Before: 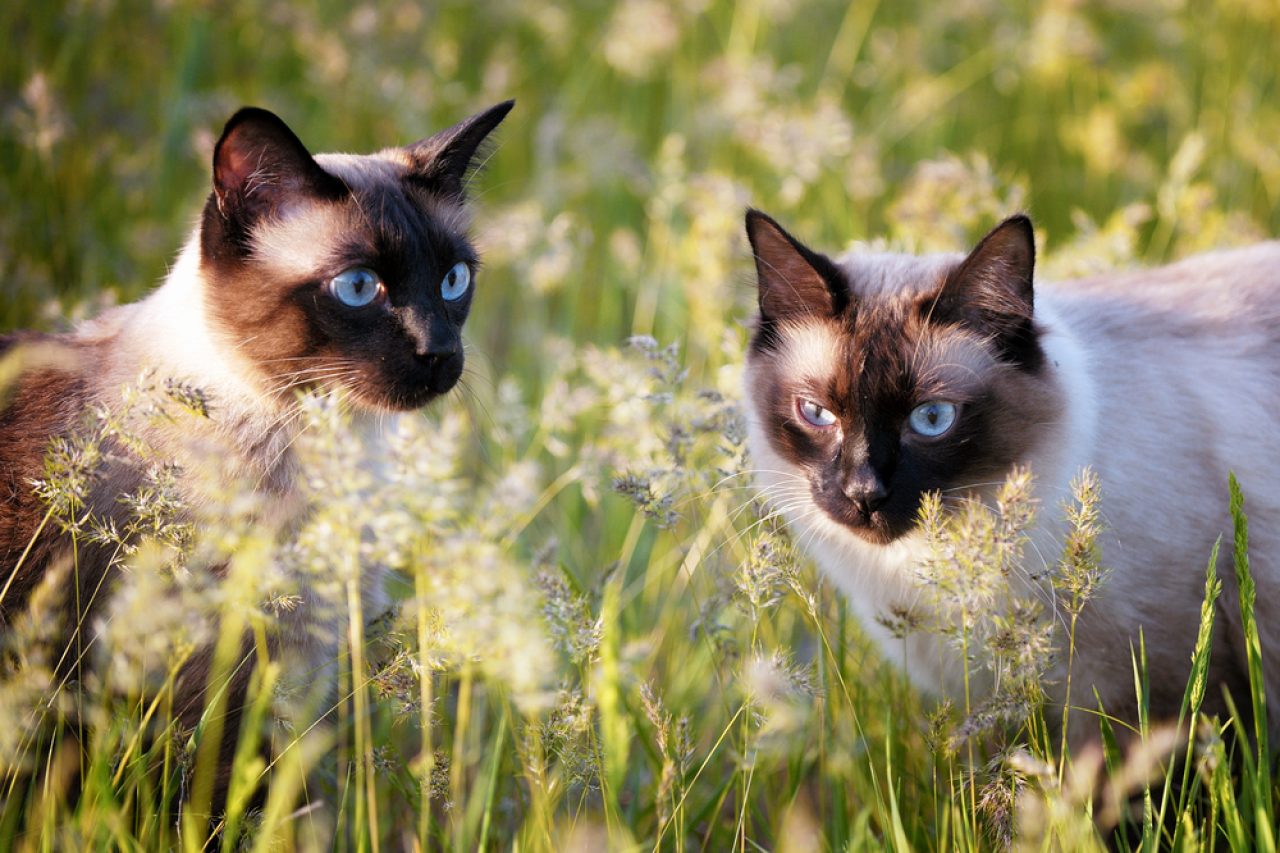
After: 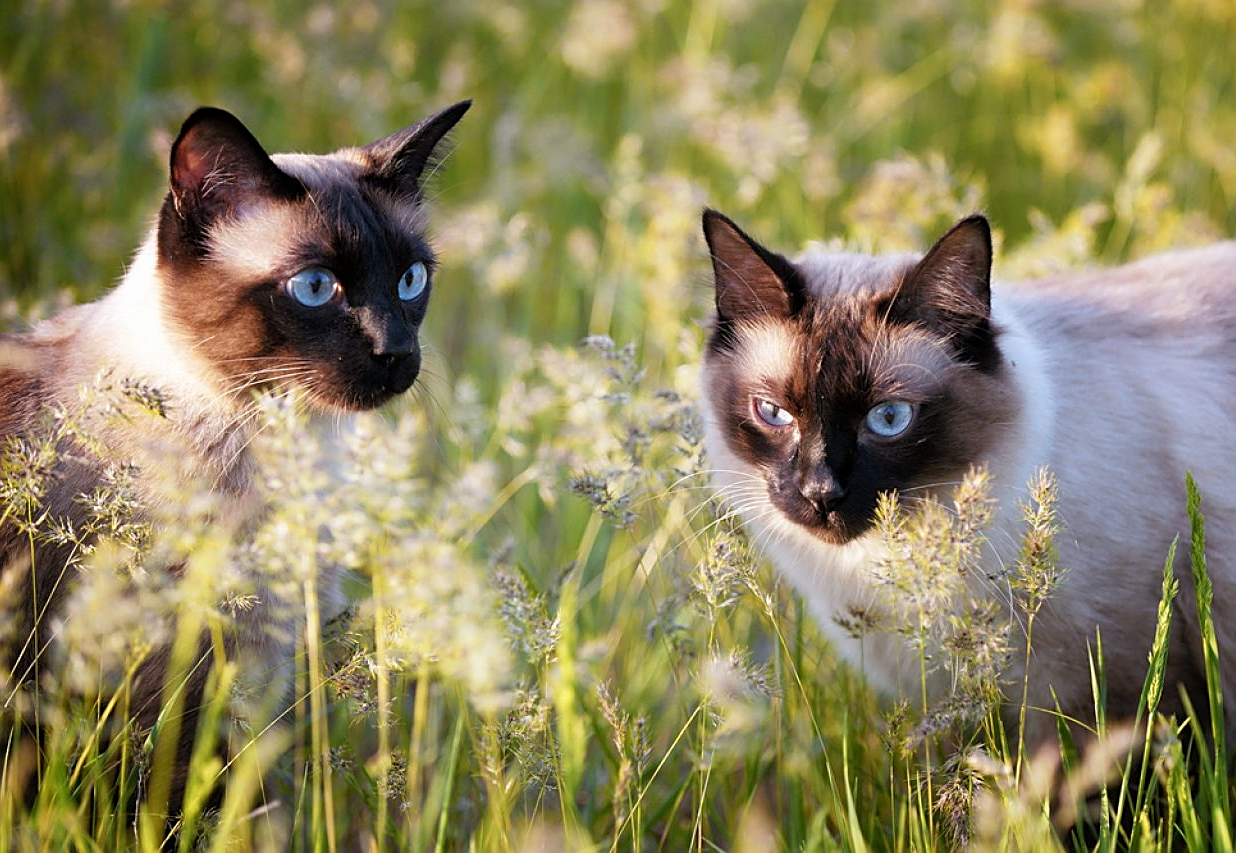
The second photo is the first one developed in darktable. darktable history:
crop and rotate: left 3.432%
sharpen: on, module defaults
